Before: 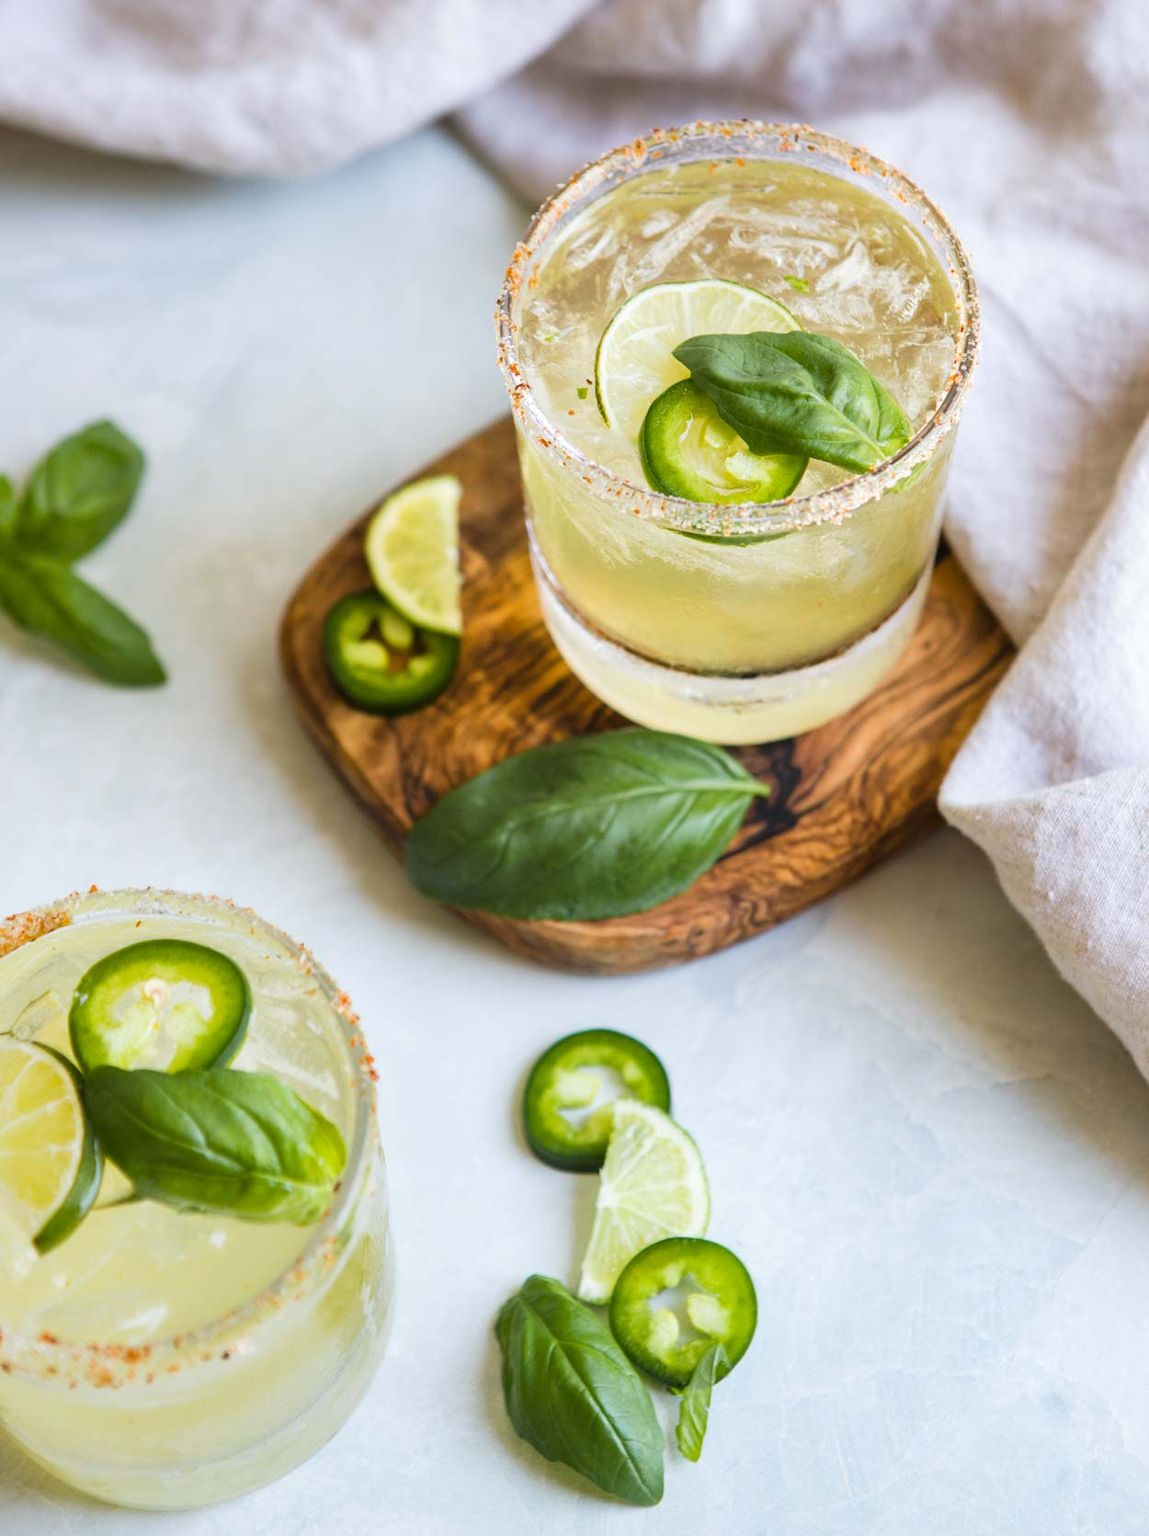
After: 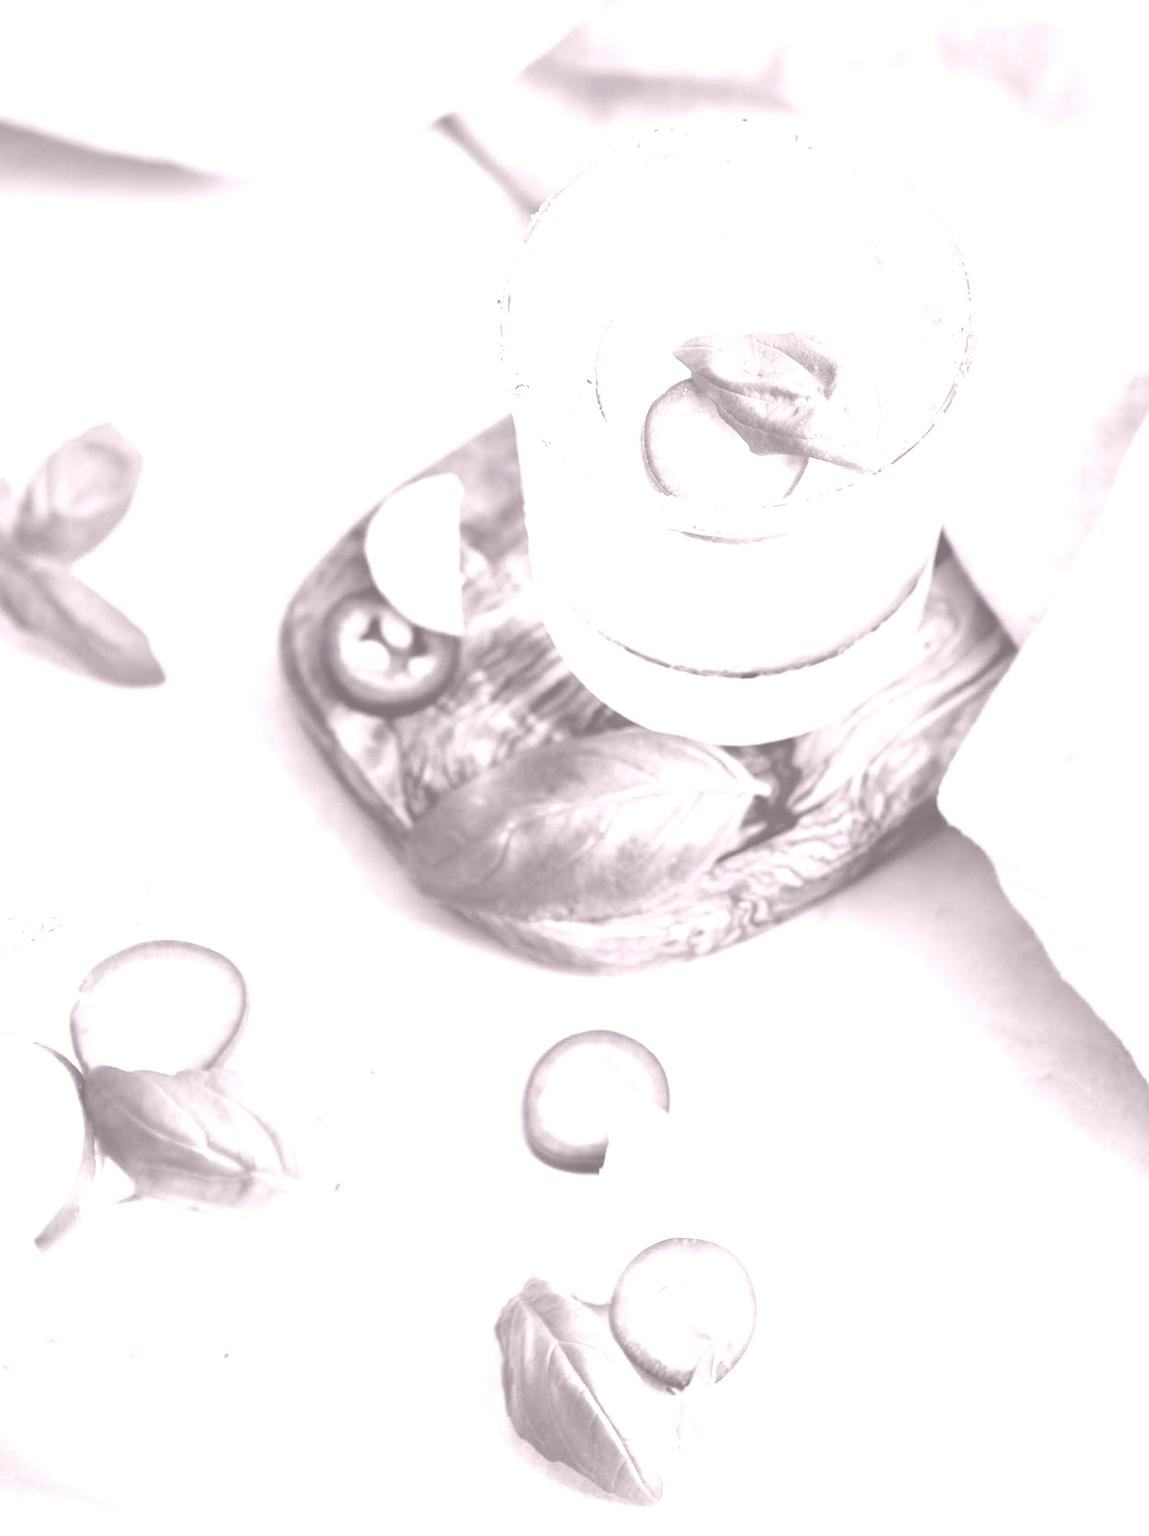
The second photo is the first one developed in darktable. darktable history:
exposure: black level correction 0.012, compensate highlight preservation false
tone curve: curves: ch0 [(0, 0) (0.139, 0.081) (0.304, 0.259) (0.502, 0.505) (0.683, 0.676) (0.761, 0.773) (0.858, 0.858) (0.987, 0.945)]; ch1 [(0, 0) (0.172, 0.123) (0.304, 0.288) (0.414, 0.44) (0.472, 0.473) (0.502, 0.508) (0.54, 0.543) (0.583, 0.601) (0.638, 0.654) (0.741, 0.783) (1, 1)]; ch2 [(0, 0) (0.411, 0.424) (0.485, 0.476) (0.502, 0.502) (0.557, 0.54) (0.631, 0.576) (1, 1)], color space Lab, independent channels, preserve colors none
colorize: hue 25.2°, saturation 83%, source mix 82%, lightness 79%, version 1
